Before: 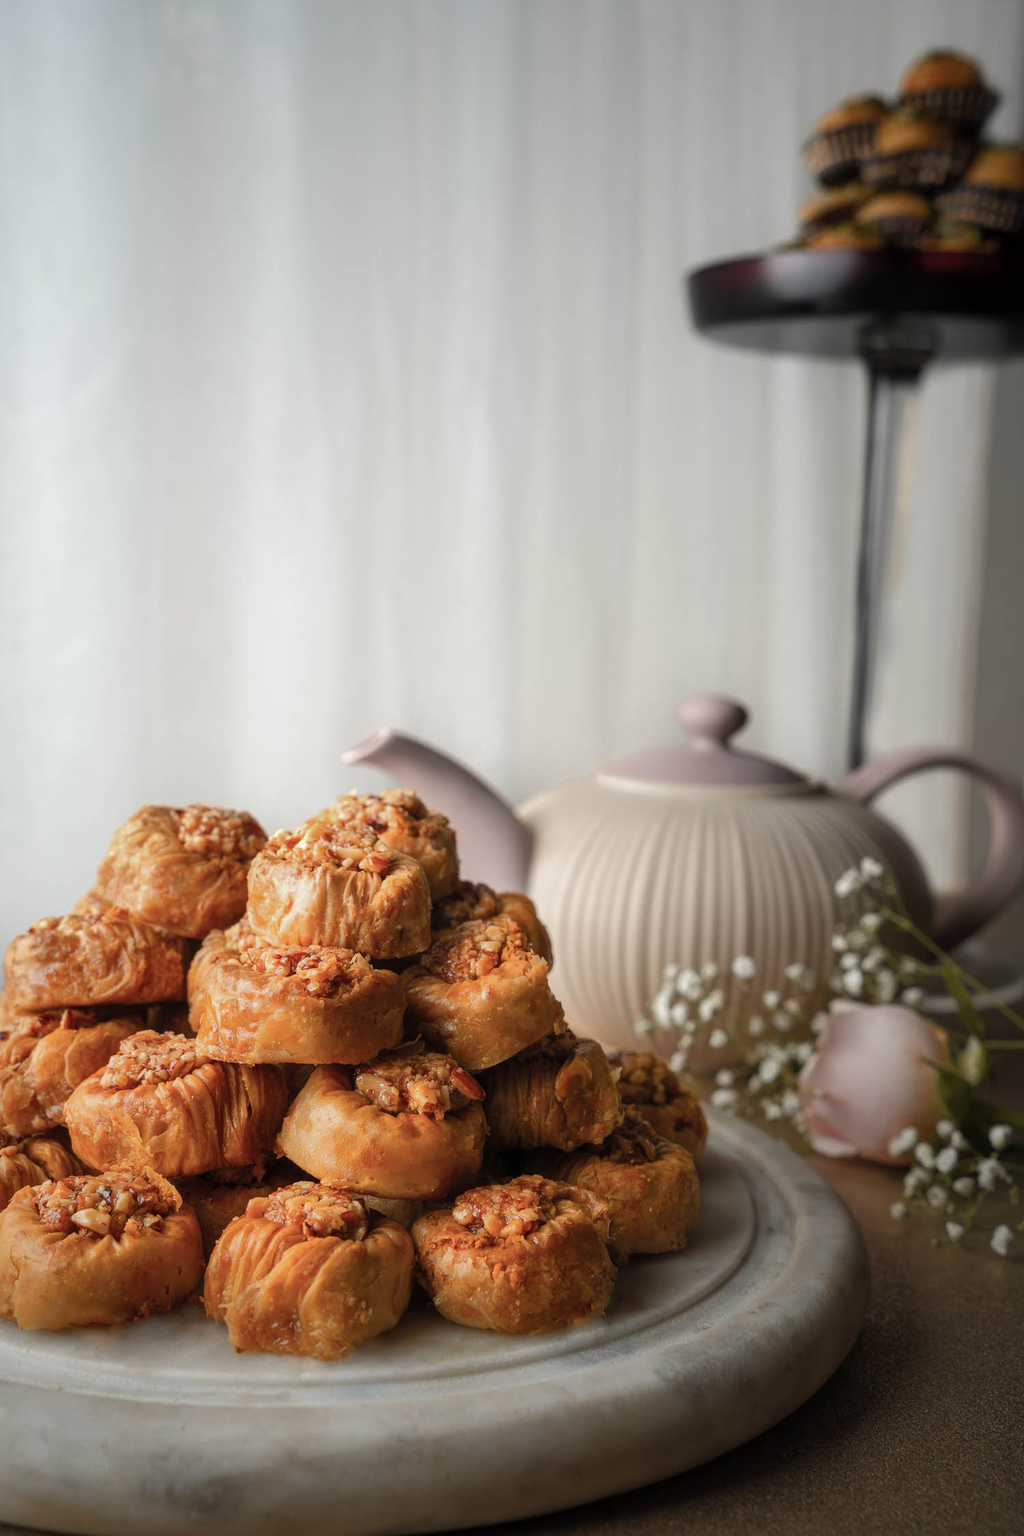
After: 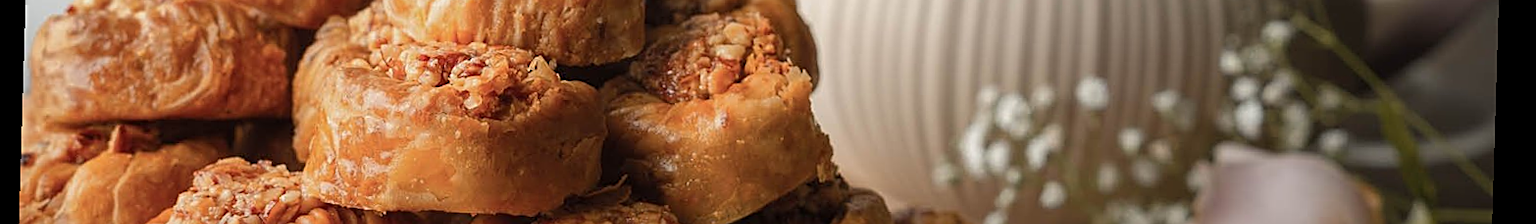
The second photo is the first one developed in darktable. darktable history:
sharpen: on, module defaults
rotate and perspective: rotation 1.72°, automatic cropping off
crop and rotate: top 59.084%, bottom 30.916%
